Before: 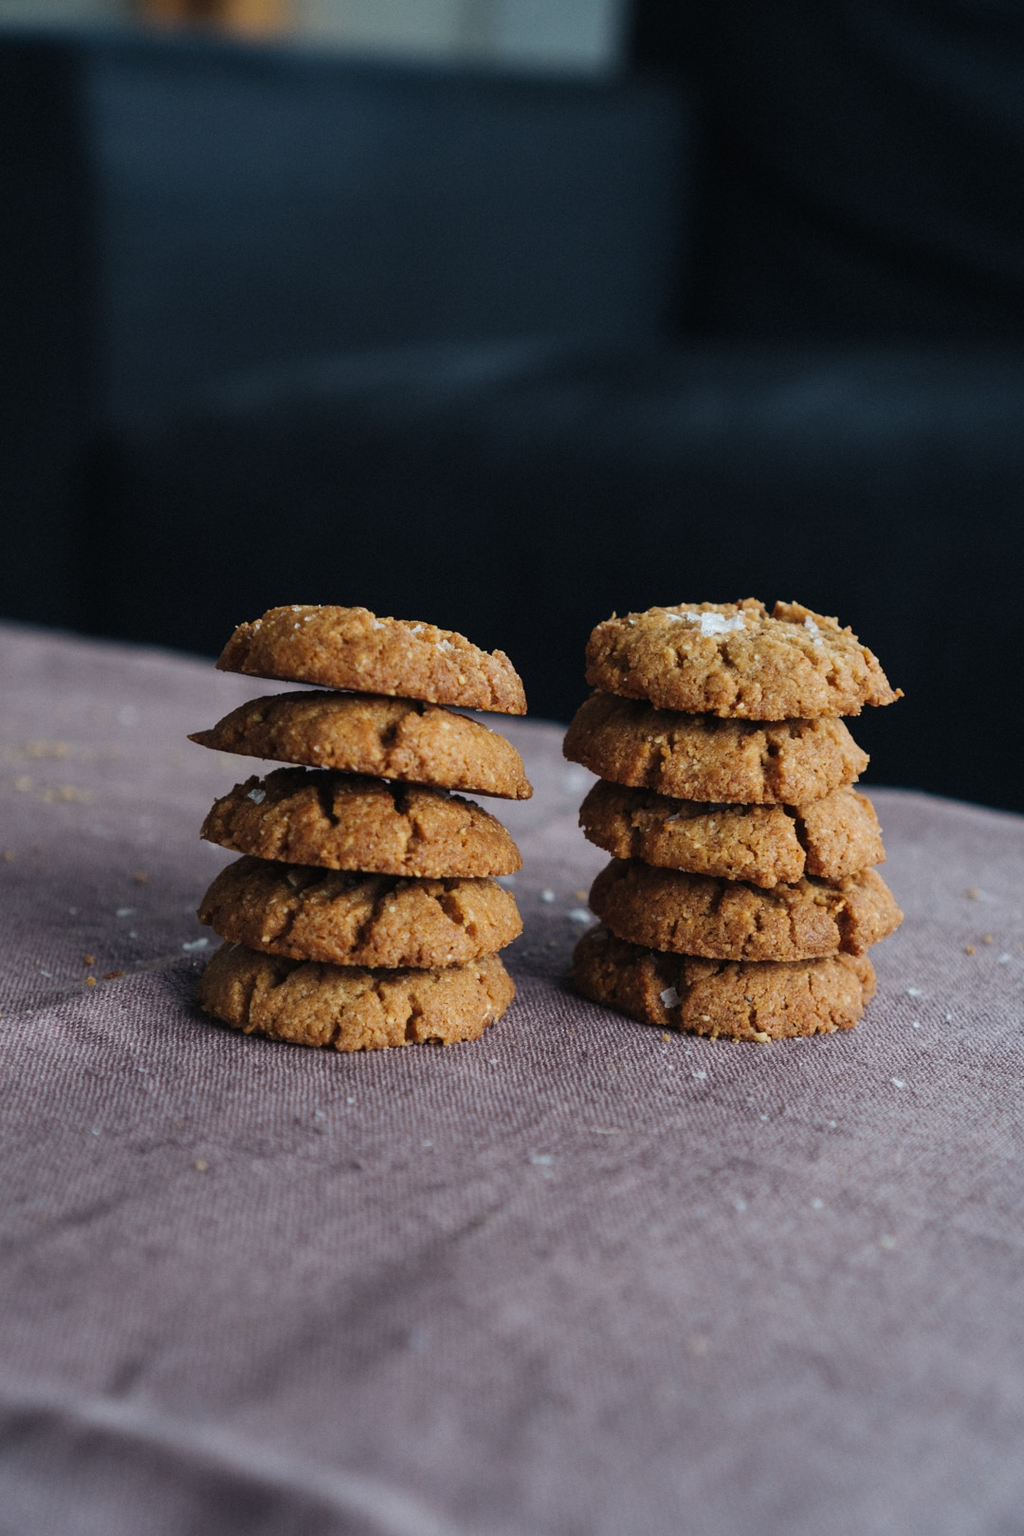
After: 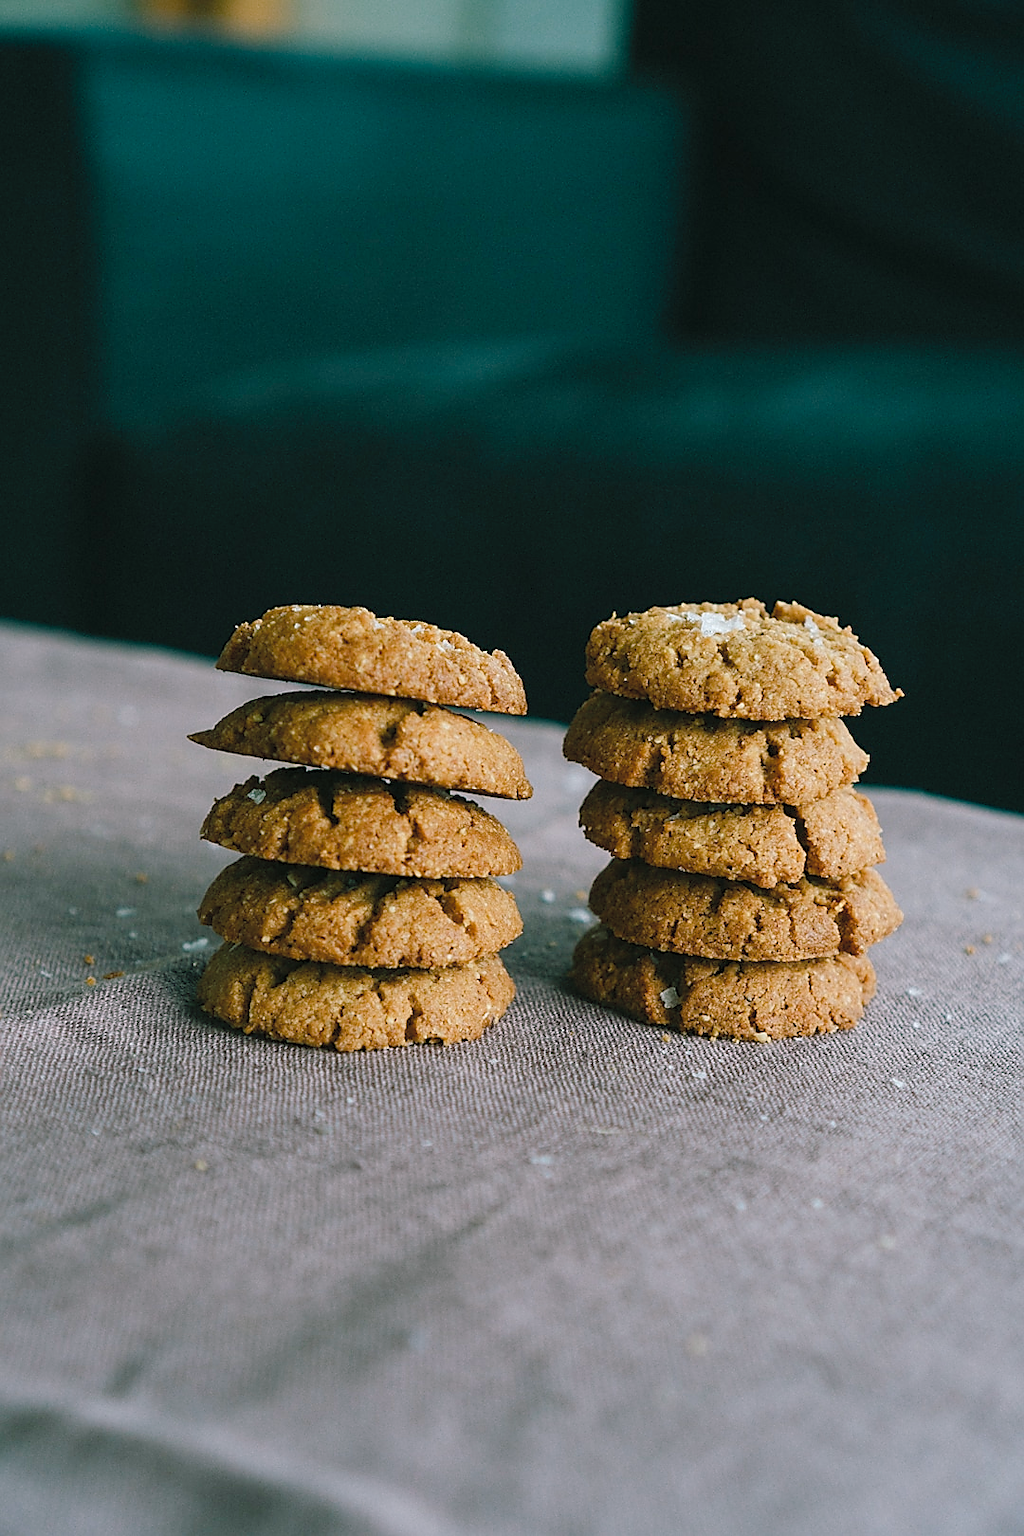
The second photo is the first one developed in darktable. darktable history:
sharpen: radius 1.385, amount 1.237, threshold 0.817
color balance rgb: shadows lift › chroma 11.807%, shadows lift › hue 132.21°, perceptual saturation grading › global saturation 20%, perceptual saturation grading › highlights -50.33%, perceptual saturation grading › shadows 31.026%, global vibrance 18.142%
contrast brightness saturation: brightness 0.146
